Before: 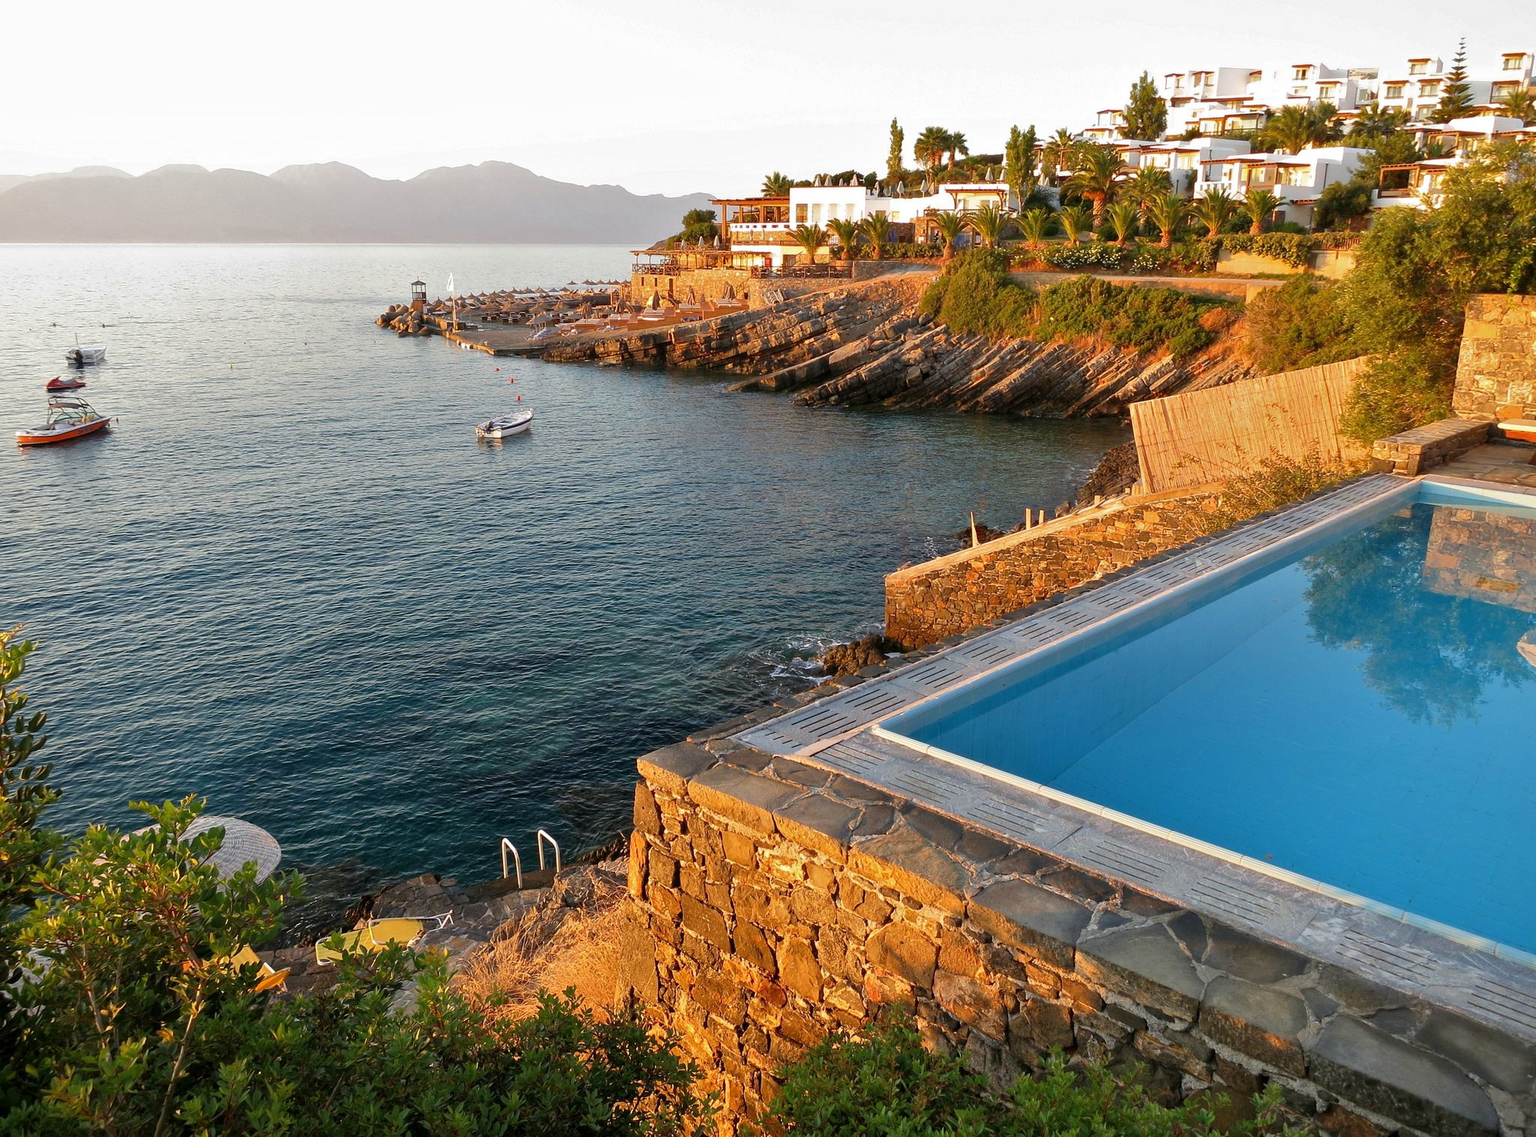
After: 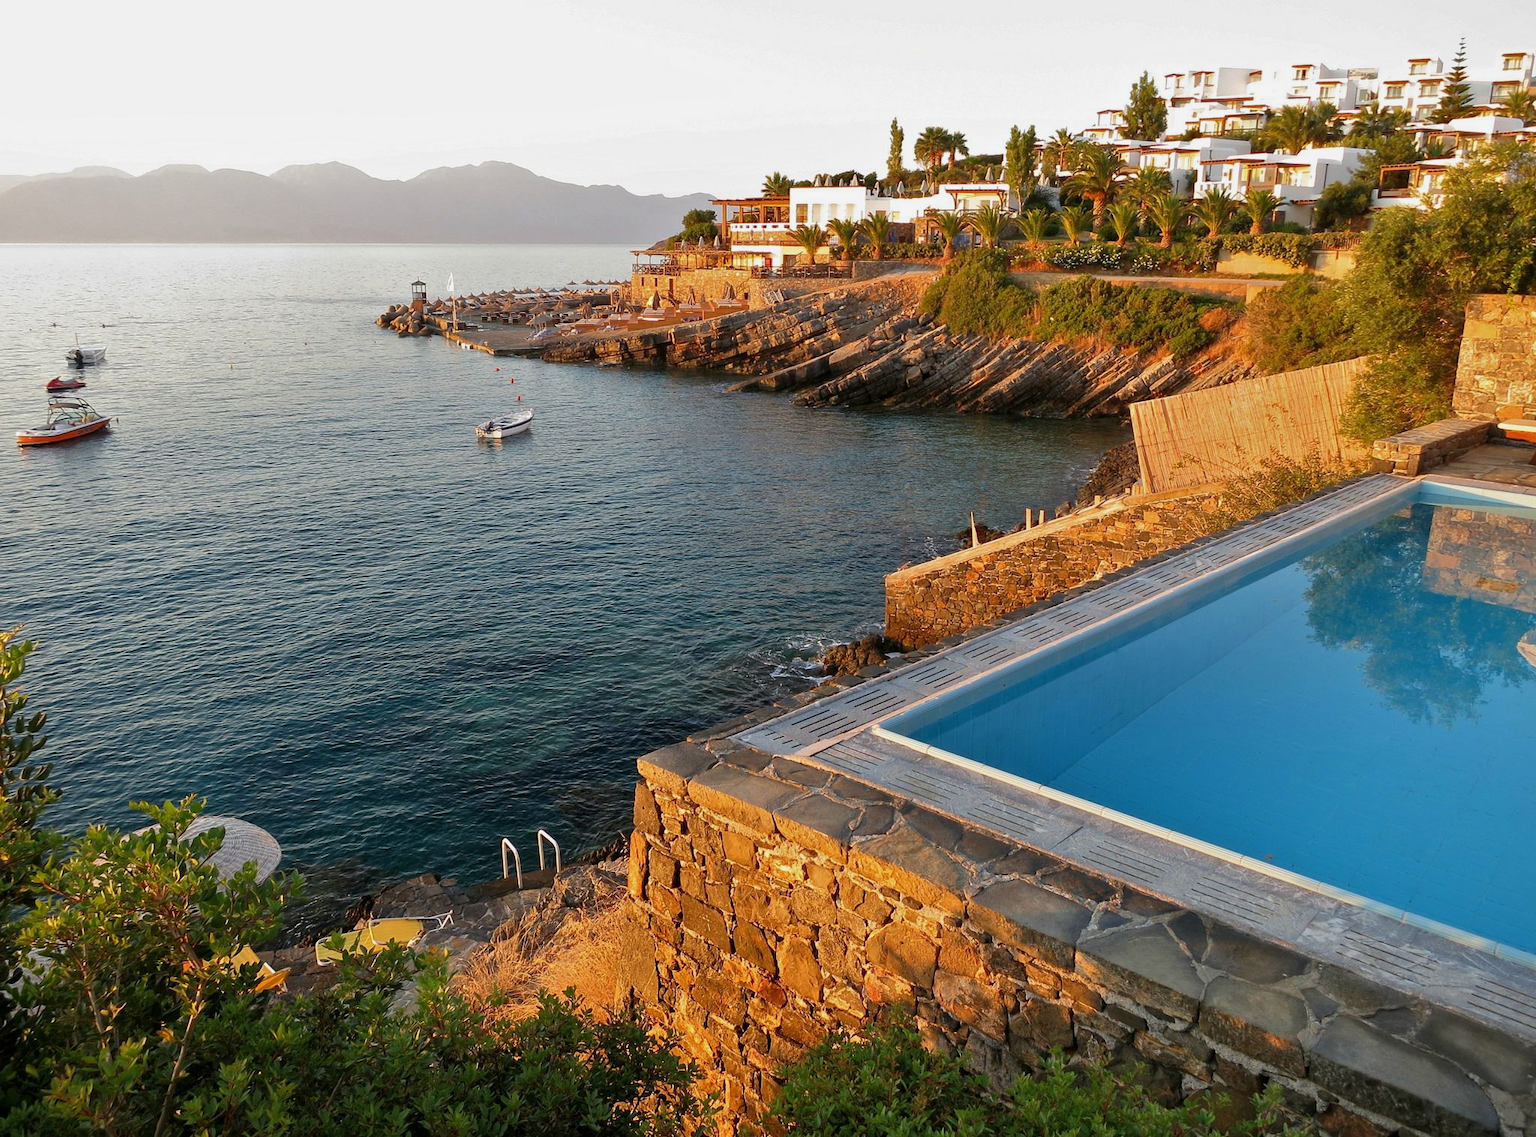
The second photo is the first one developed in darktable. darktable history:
color balance: on, module defaults
exposure: exposure -0.151 EV, compensate highlight preservation false
